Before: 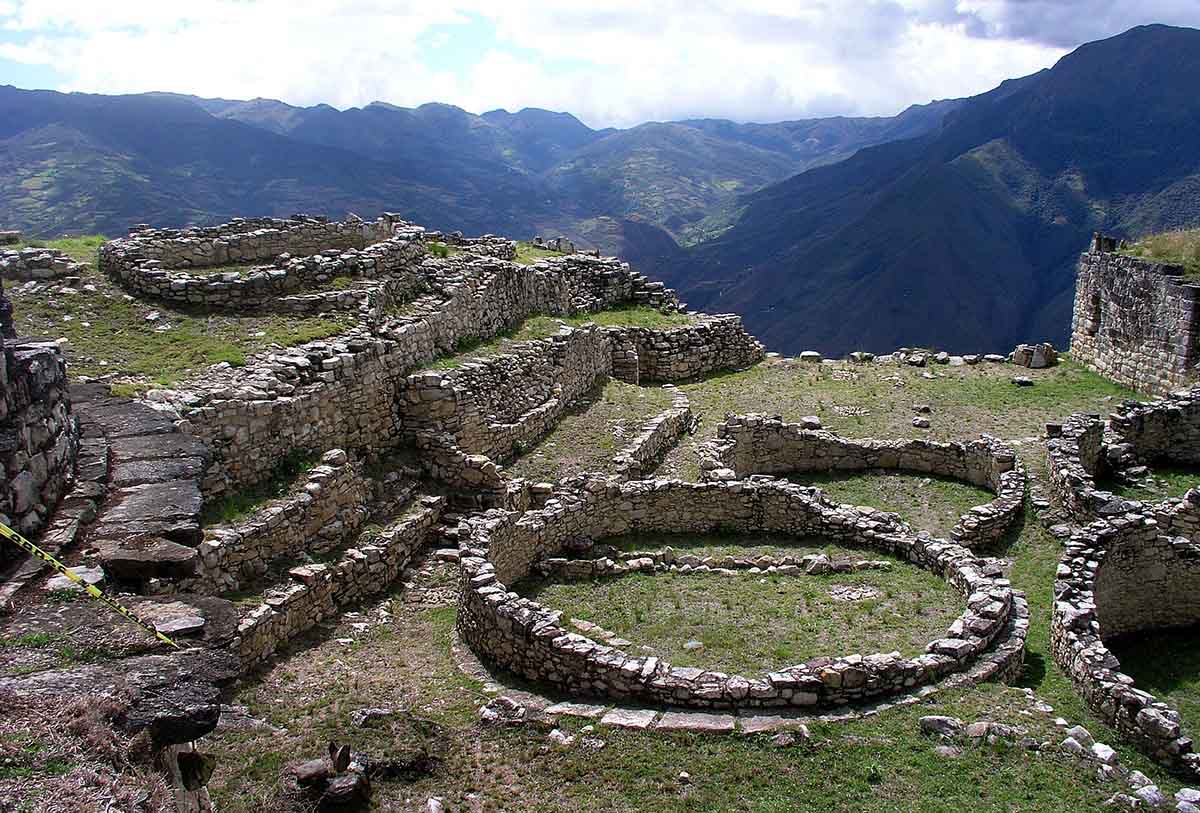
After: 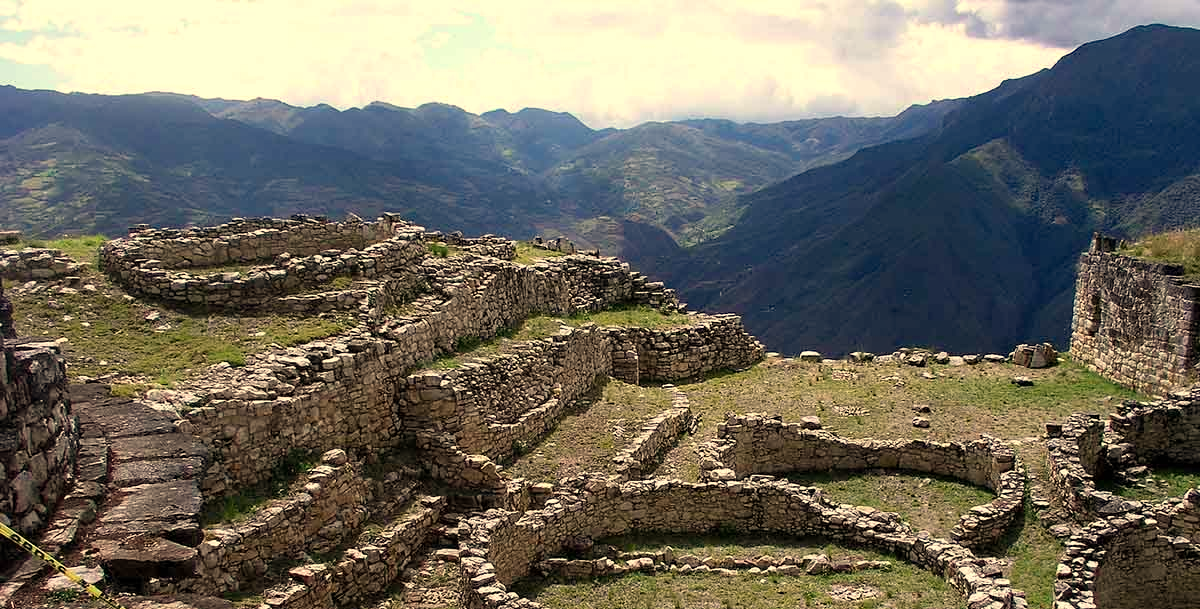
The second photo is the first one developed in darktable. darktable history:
white balance: red 1.123, blue 0.83
crop: bottom 24.967%
haze removal: compatibility mode true, adaptive false
